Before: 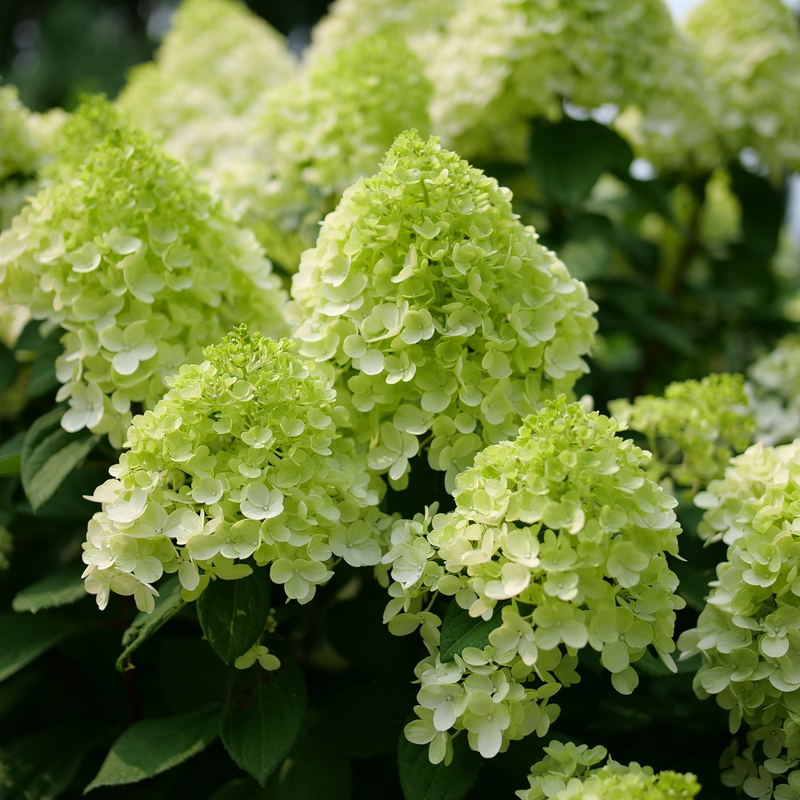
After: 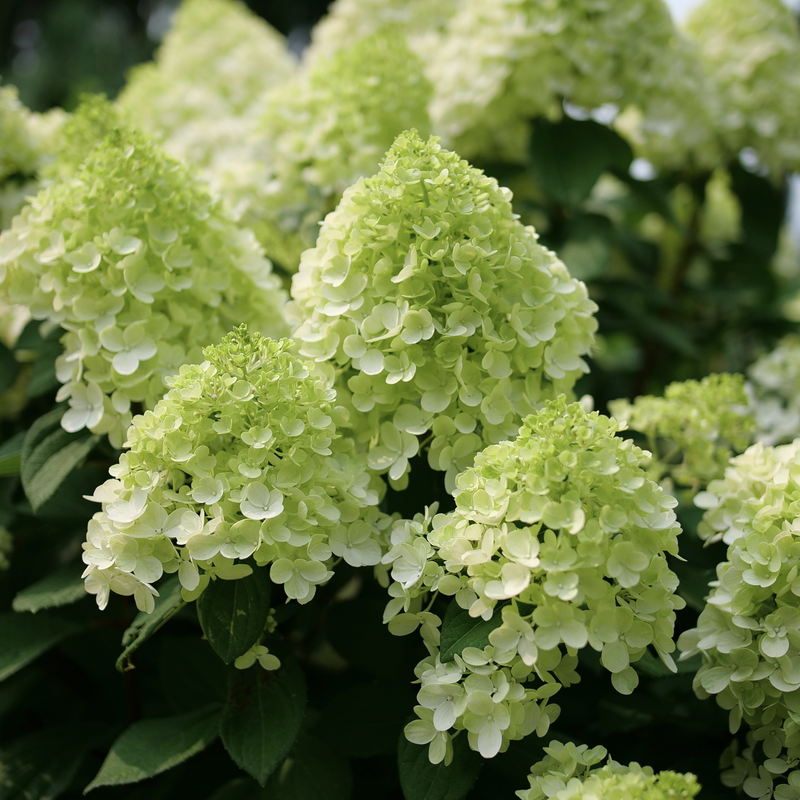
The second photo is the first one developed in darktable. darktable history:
contrast brightness saturation: saturation -0.171
